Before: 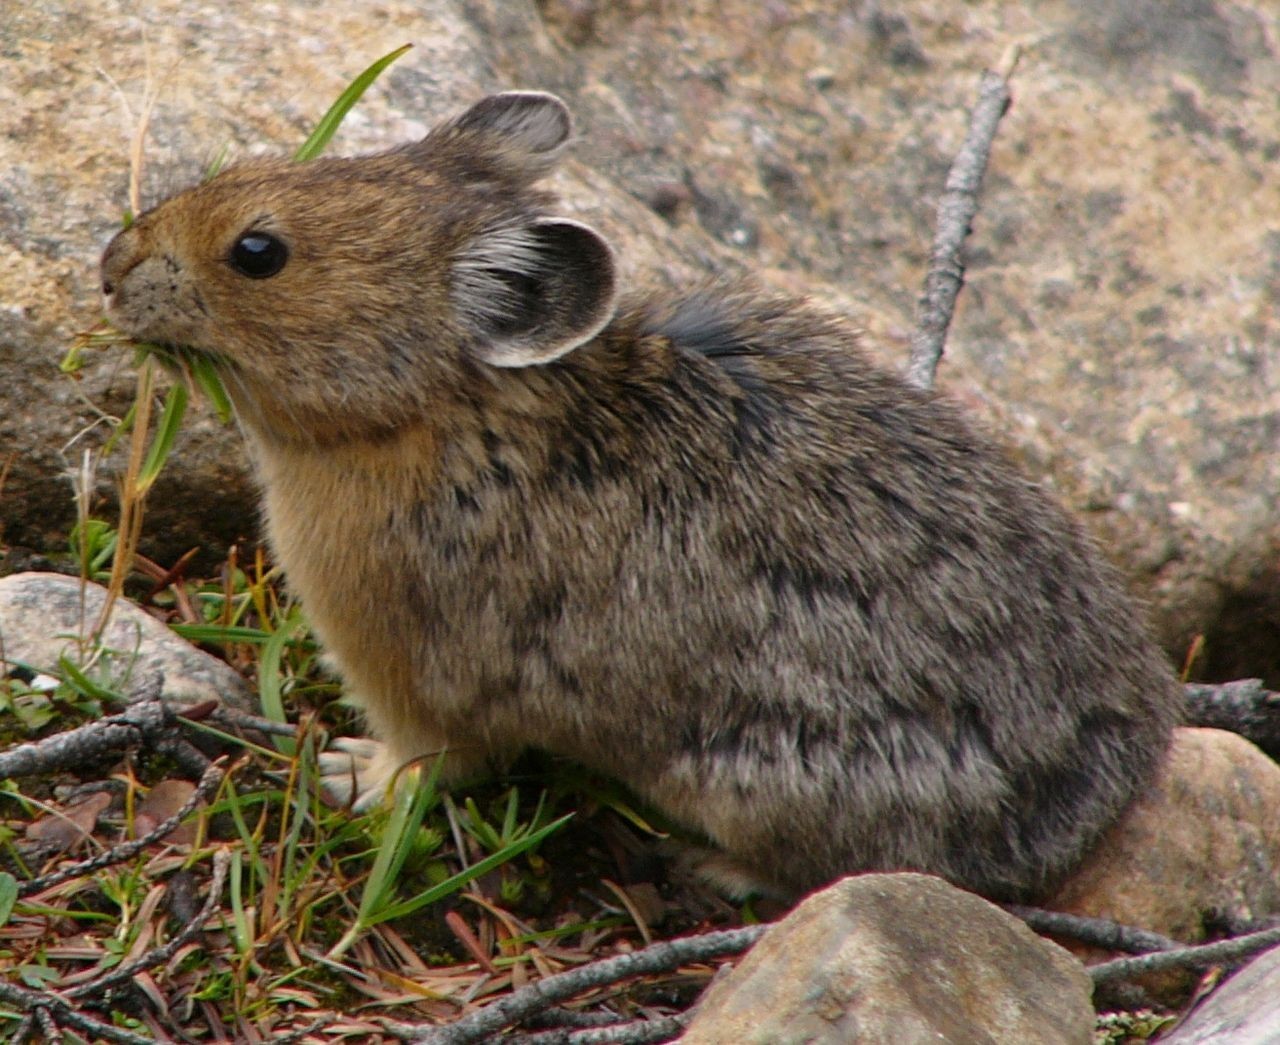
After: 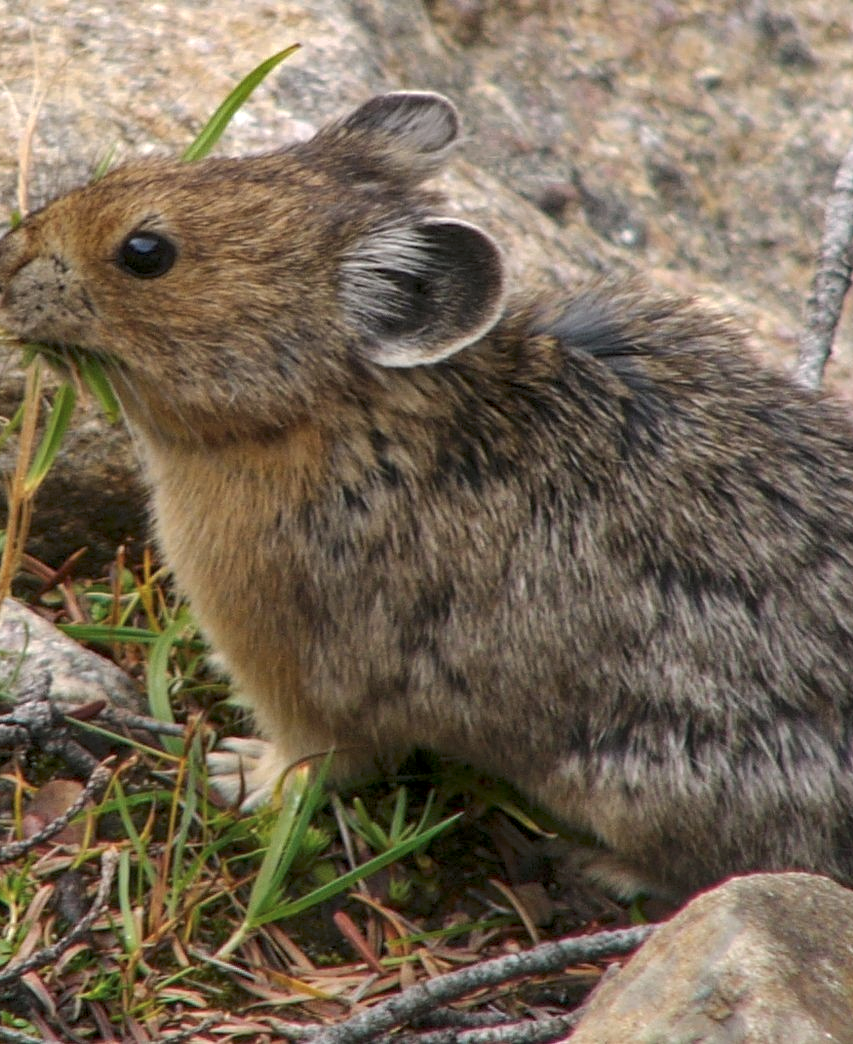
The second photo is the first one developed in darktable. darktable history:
local contrast: on, module defaults
exposure: exposure 0.178 EV, compensate exposure bias true, compensate highlight preservation false
crop and rotate: left 8.786%, right 24.548%
tone curve: curves: ch0 [(0, 0) (0.003, 0.023) (0.011, 0.033) (0.025, 0.057) (0.044, 0.099) (0.069, 0.132) (0.1, 0.155) (0.136, 0.179) (0.177, 0.213) (0.224, 0.255) (0.277, 0.299) (0.335, 0.347) (0.399, 0.407) (0.468, 0.473) (0.543, 0.546) (0.623, 0.619) (0.709, 0.698) (0.801, 0.775) (0.898, 0.871) (1, 1)], preserve colors none
